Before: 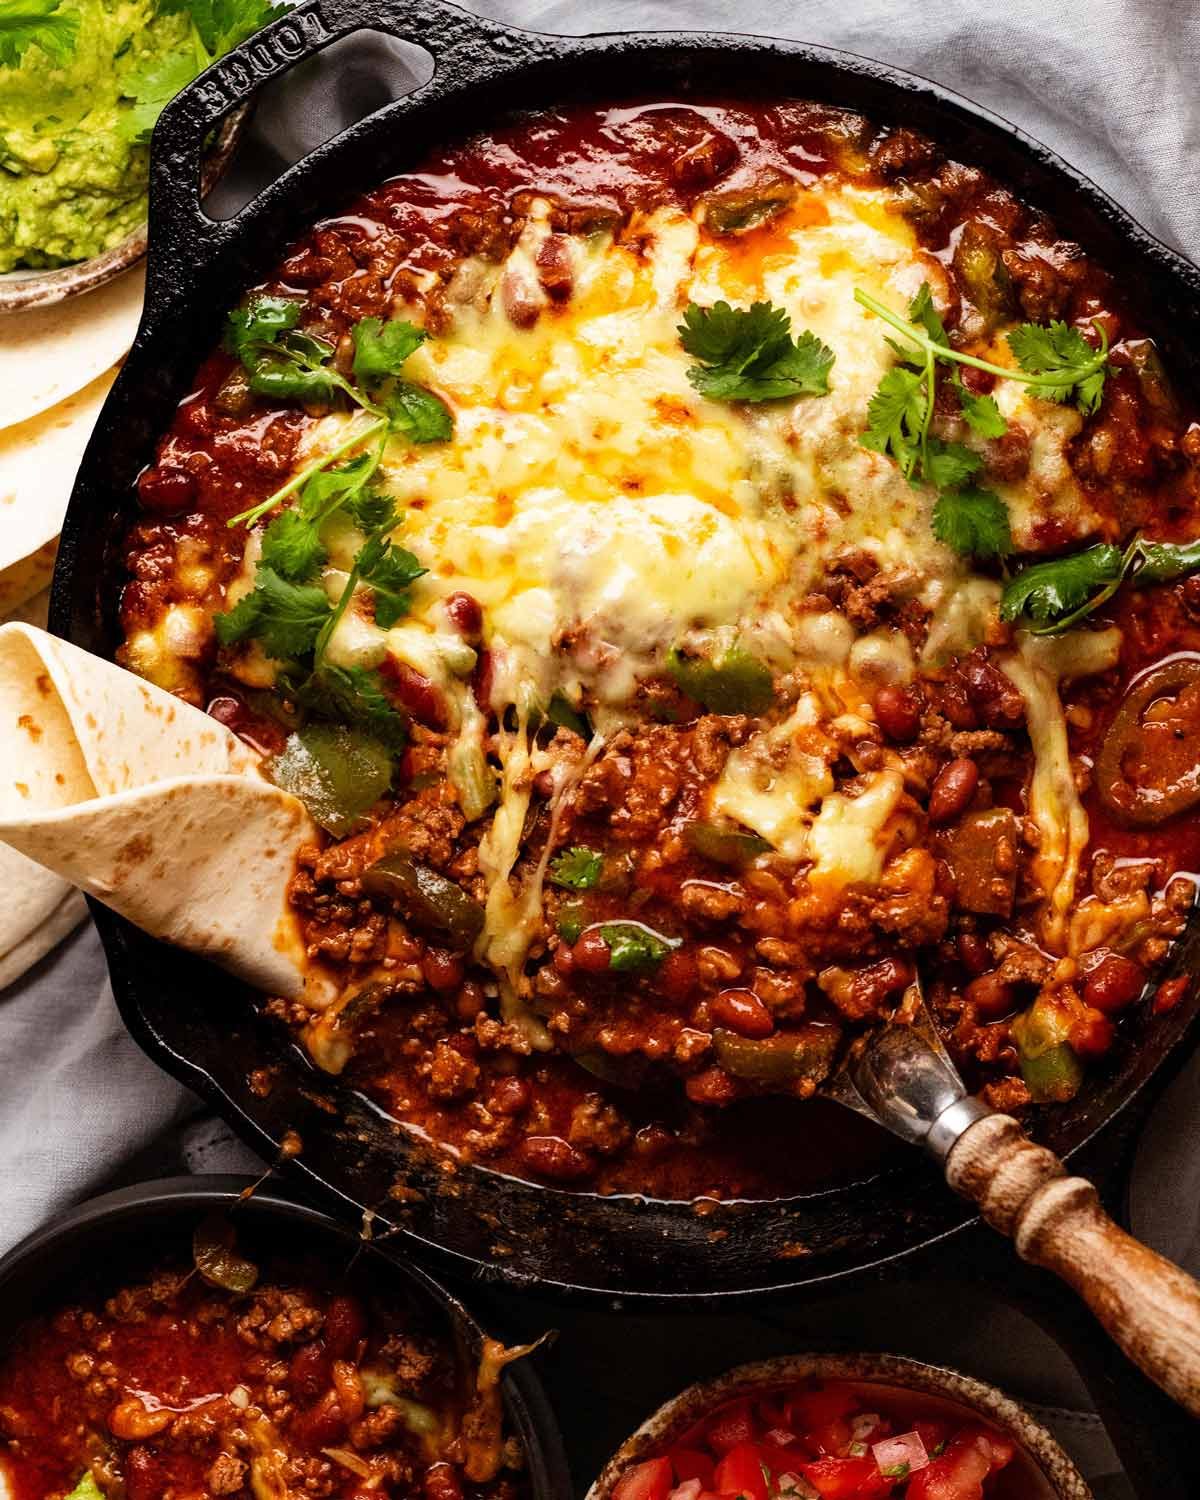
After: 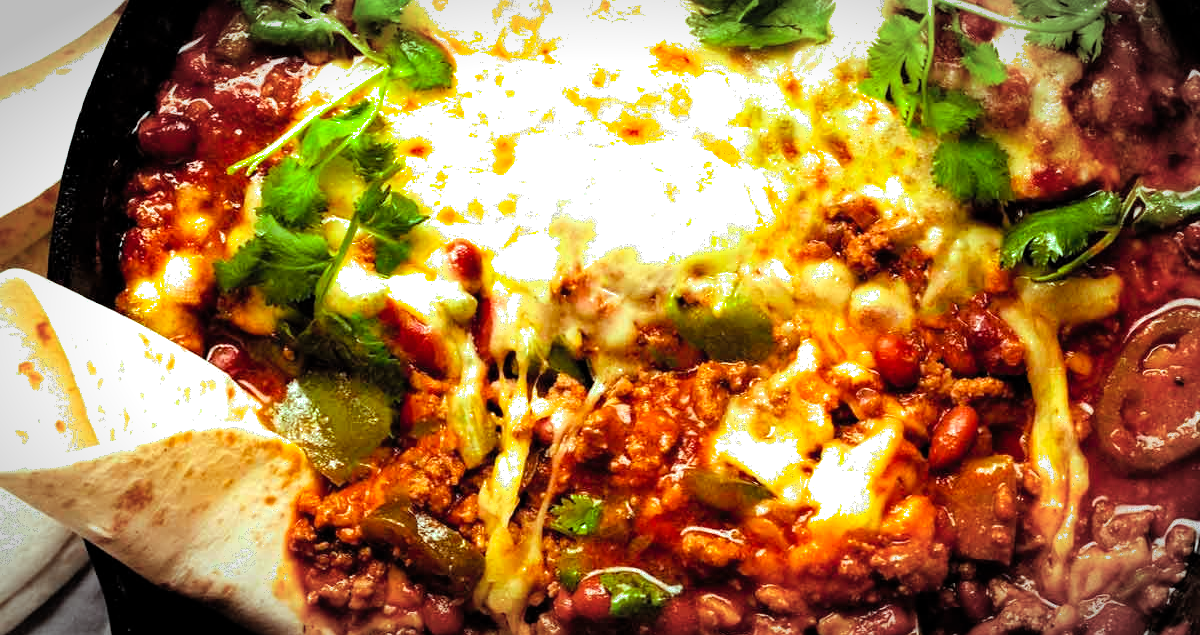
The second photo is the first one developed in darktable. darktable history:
contrast brightness saturation: brightness 0.088, saturation 0.194
filmic rgb: middle gray luminance 18.28%, black relative exposure -11.54 EV, white relative exposure 2.56 EV, target black luminance 0%, hardness 8.39, latitude 98.75%, contrast 1.079, shadows ↔ highlights balance 0.564%, add noise in highlights 0.101, color science v4 (2020), type of noise poissonian
tone equalizer: on, module defaults
crop and rotate: top 23.541%, bottom 34.121%
color balance rgb: highlights gain › chroma 4.038%, highlights gain › hue 200.69°, perceptual saturation grading › global saturation 2.955%, perceptual brilliance grading › global brilliance 17.567%, global vibrance 14.688%
levels: levels [0, 0.498, 0.996]
vignetting: automatic ratio true
